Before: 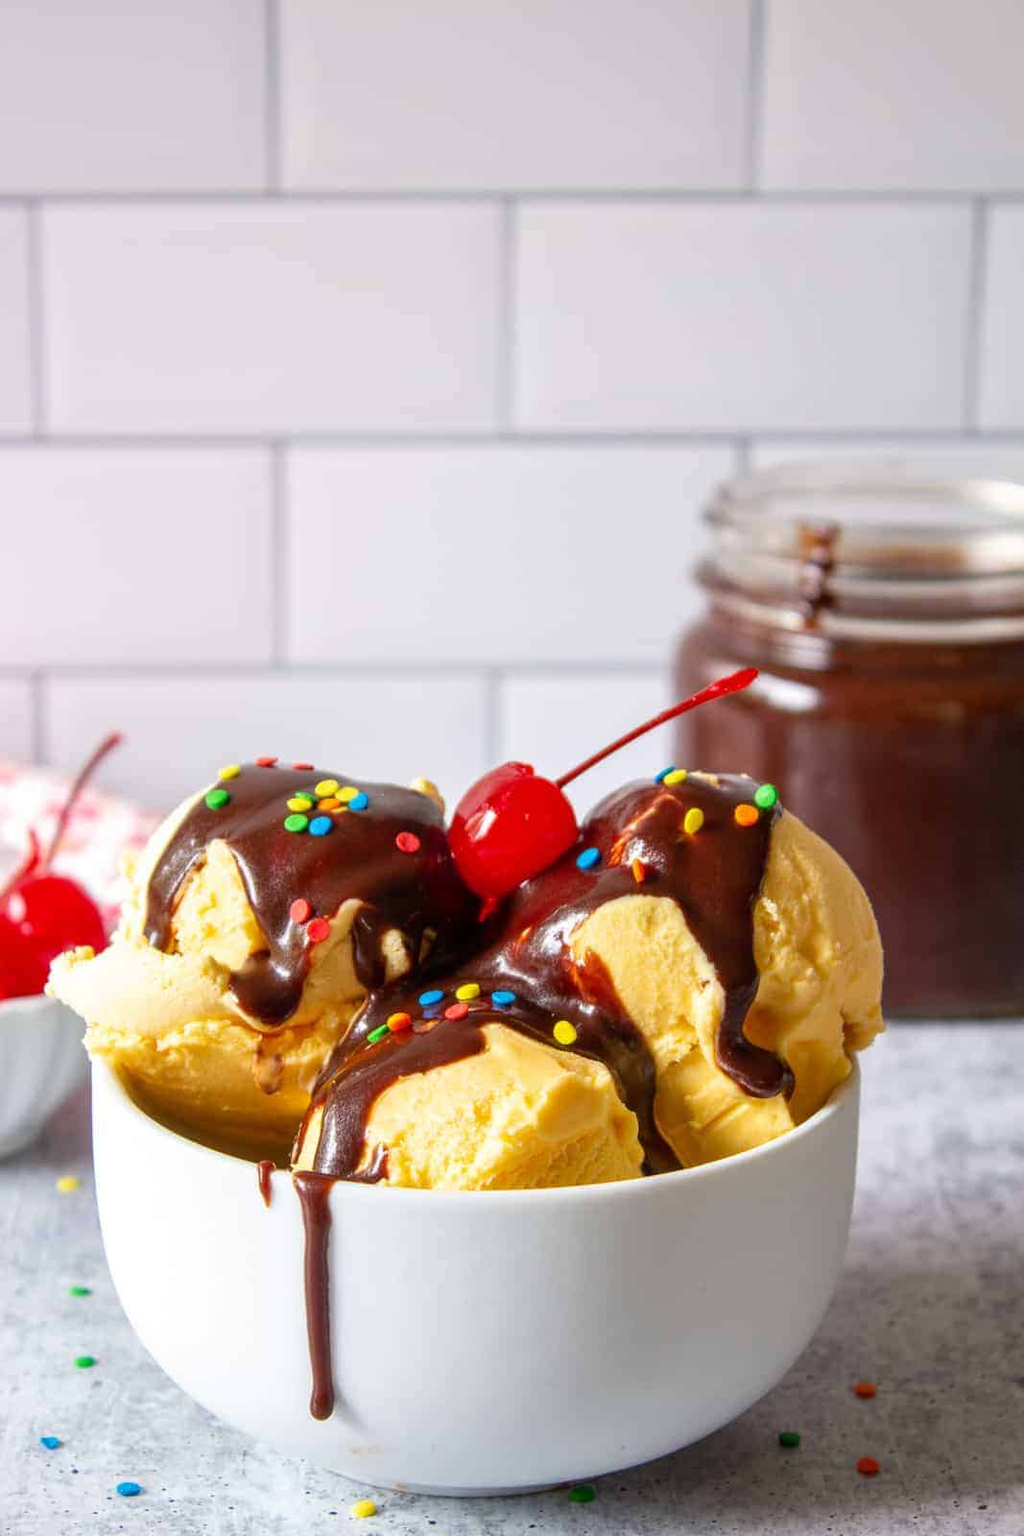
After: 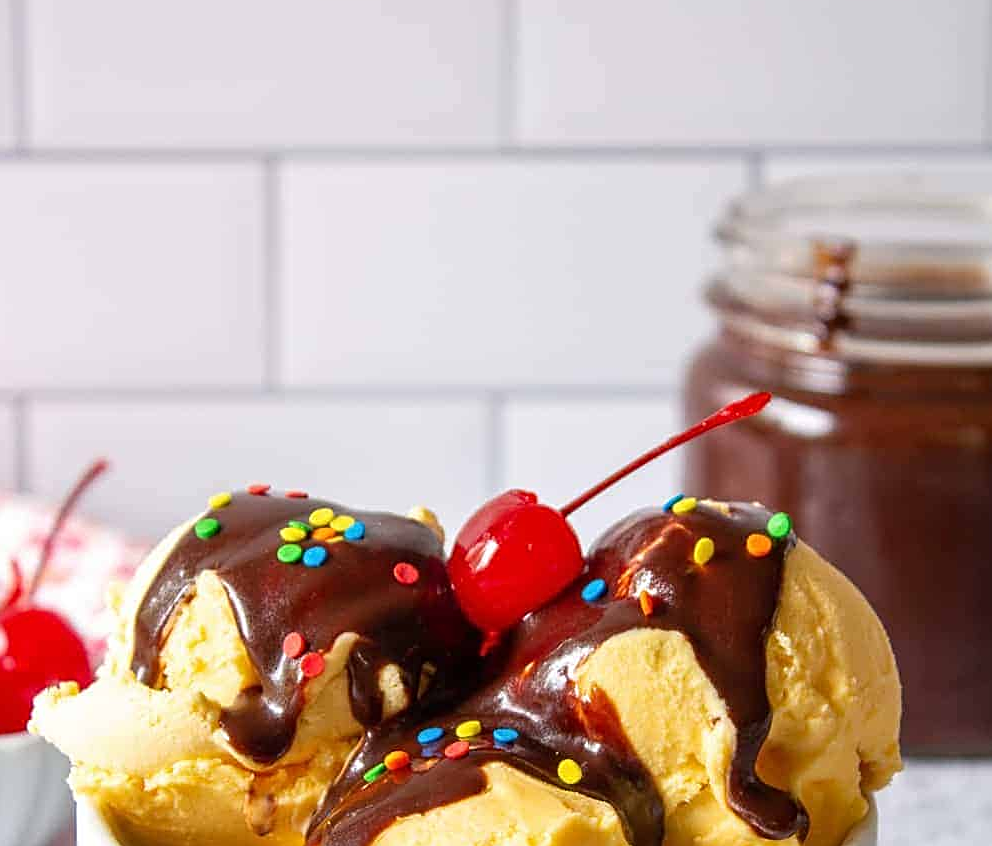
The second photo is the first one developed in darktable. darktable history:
crop: left 1.836%, top 19.02%, right 5.142%, bottom 28.098%
sharpen: amount 0.561
